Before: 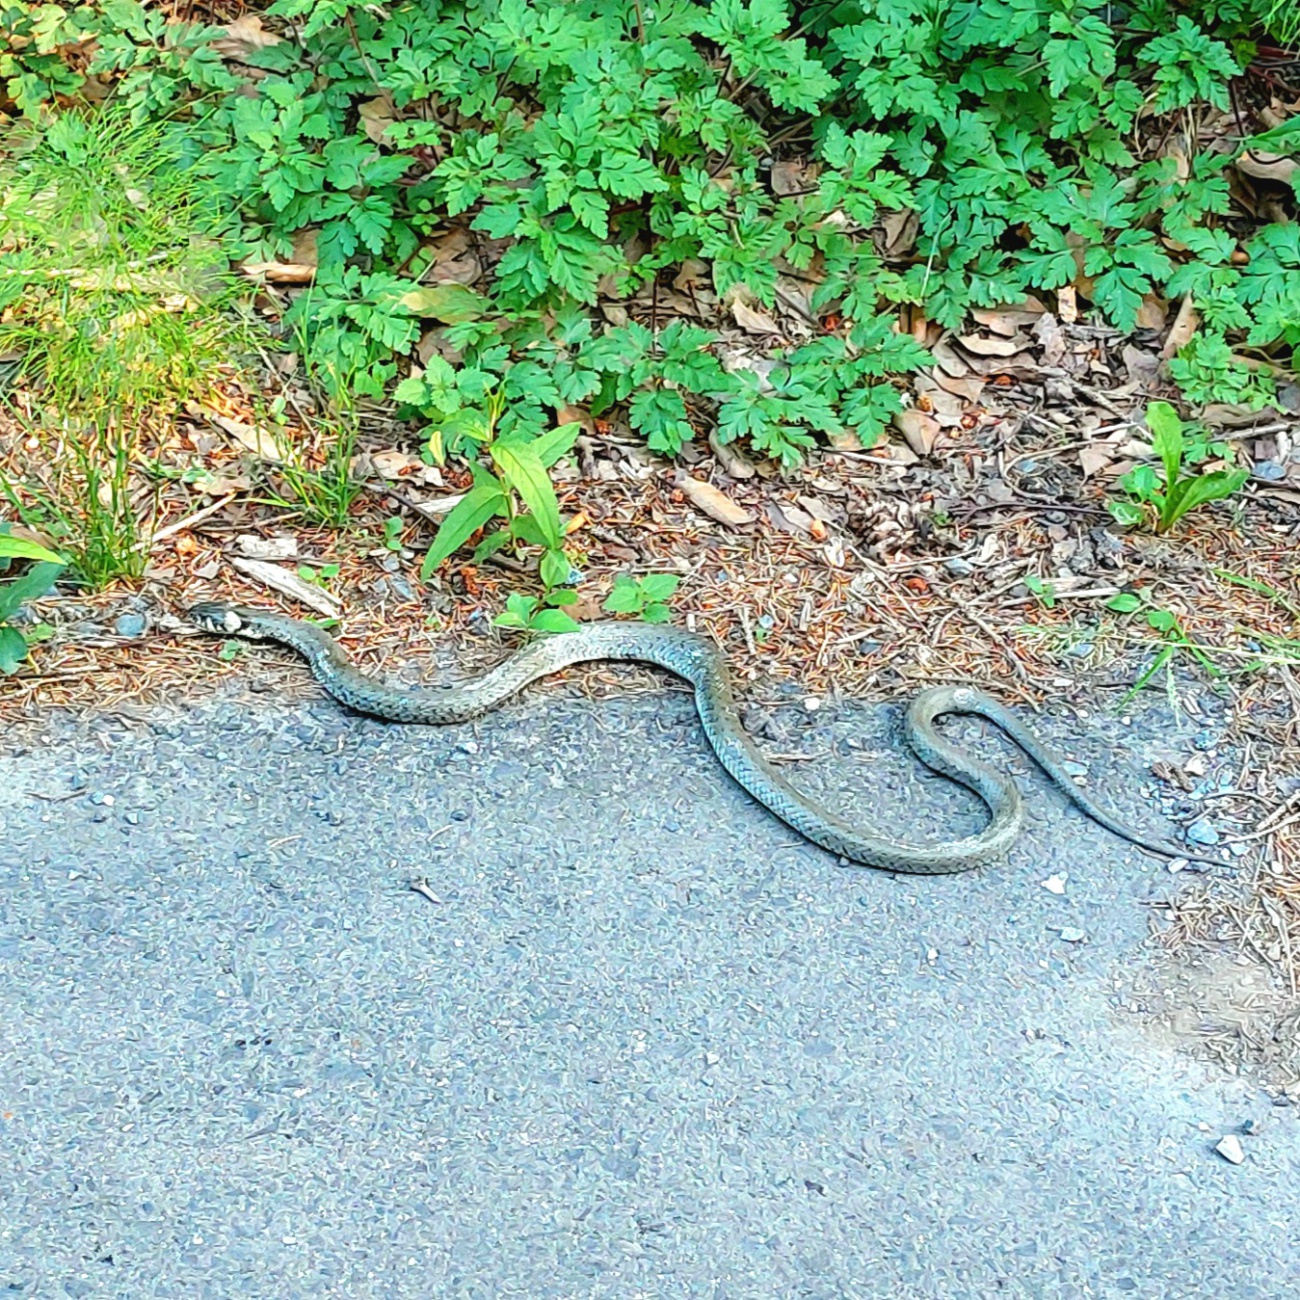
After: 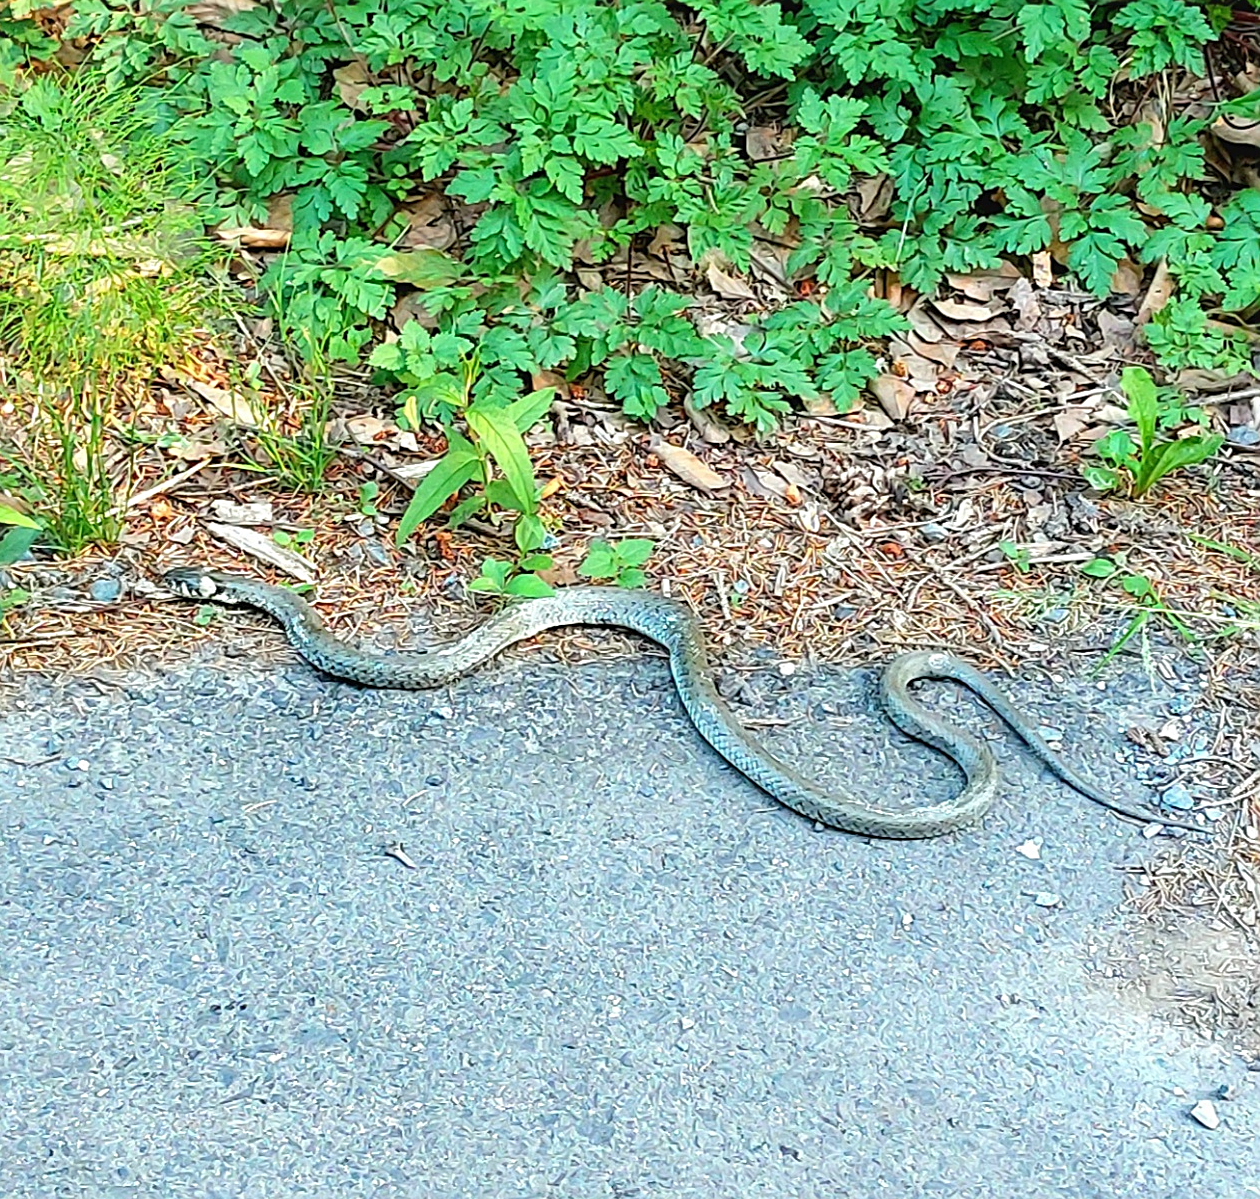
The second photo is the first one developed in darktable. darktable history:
sharpen: on, module defaults
crop: left 1.983%, top 2.767%, right 1.056%, bottom 4.907%
